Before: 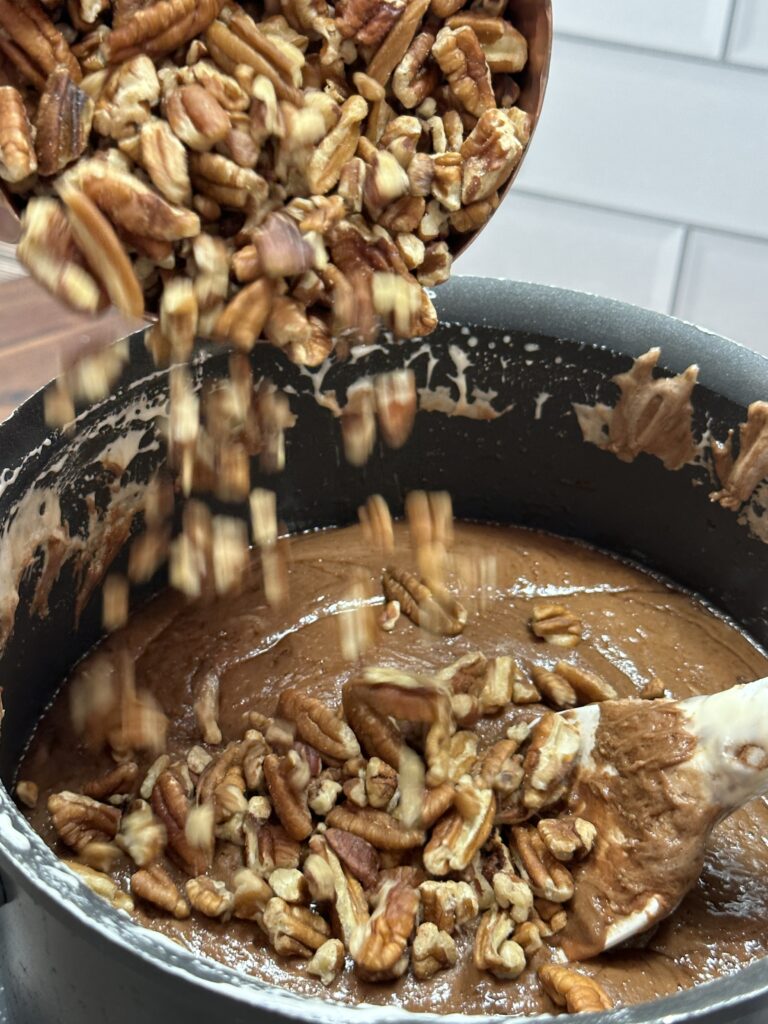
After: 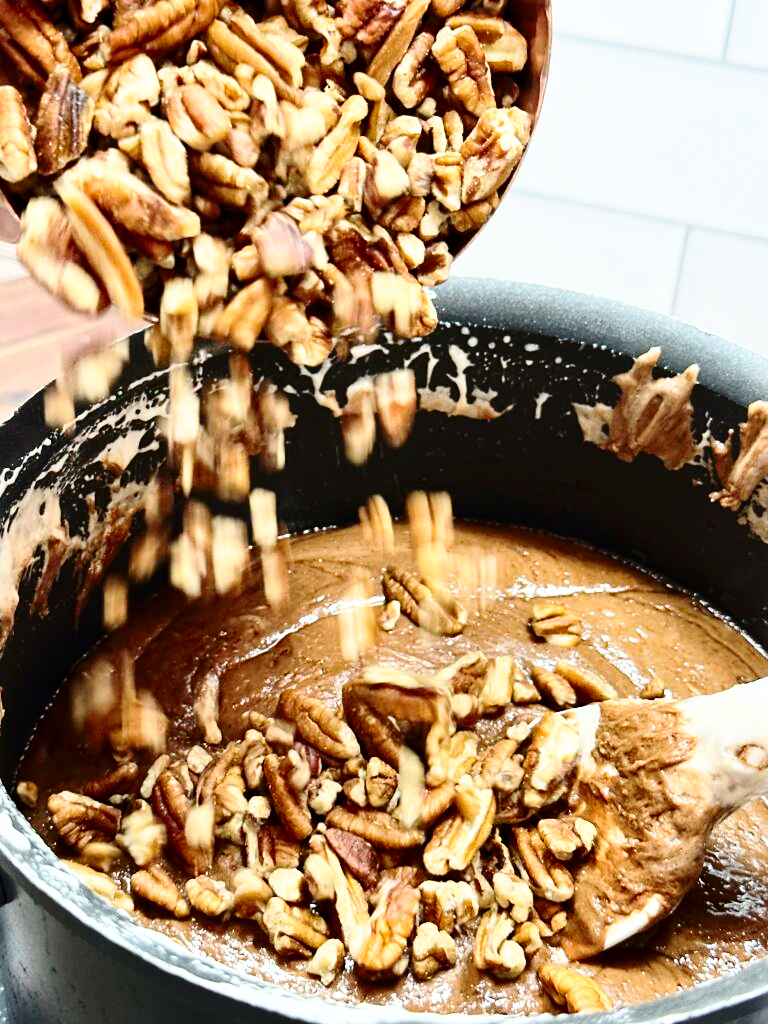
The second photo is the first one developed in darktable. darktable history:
sharpen: amount 0.2
base curve: curves: ch0 [(0, 0) (0.028, 0.03) (0.121, 0.232) (0.46, 0.748) (0.859, 0.968) (1, 1)], preserve colors none
contrast brightness saturation: contrast 0.28
